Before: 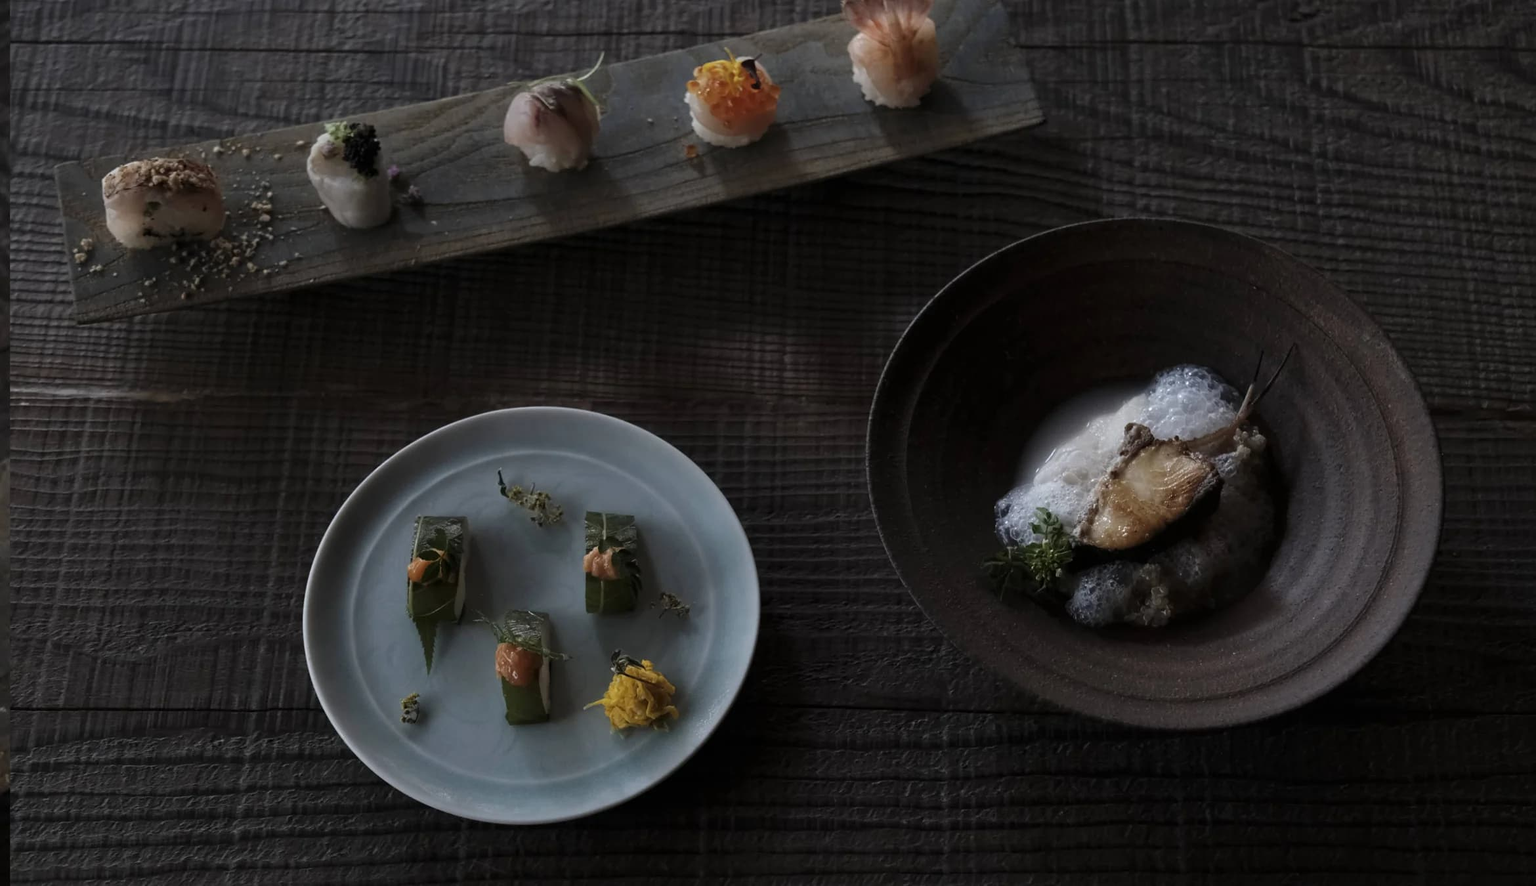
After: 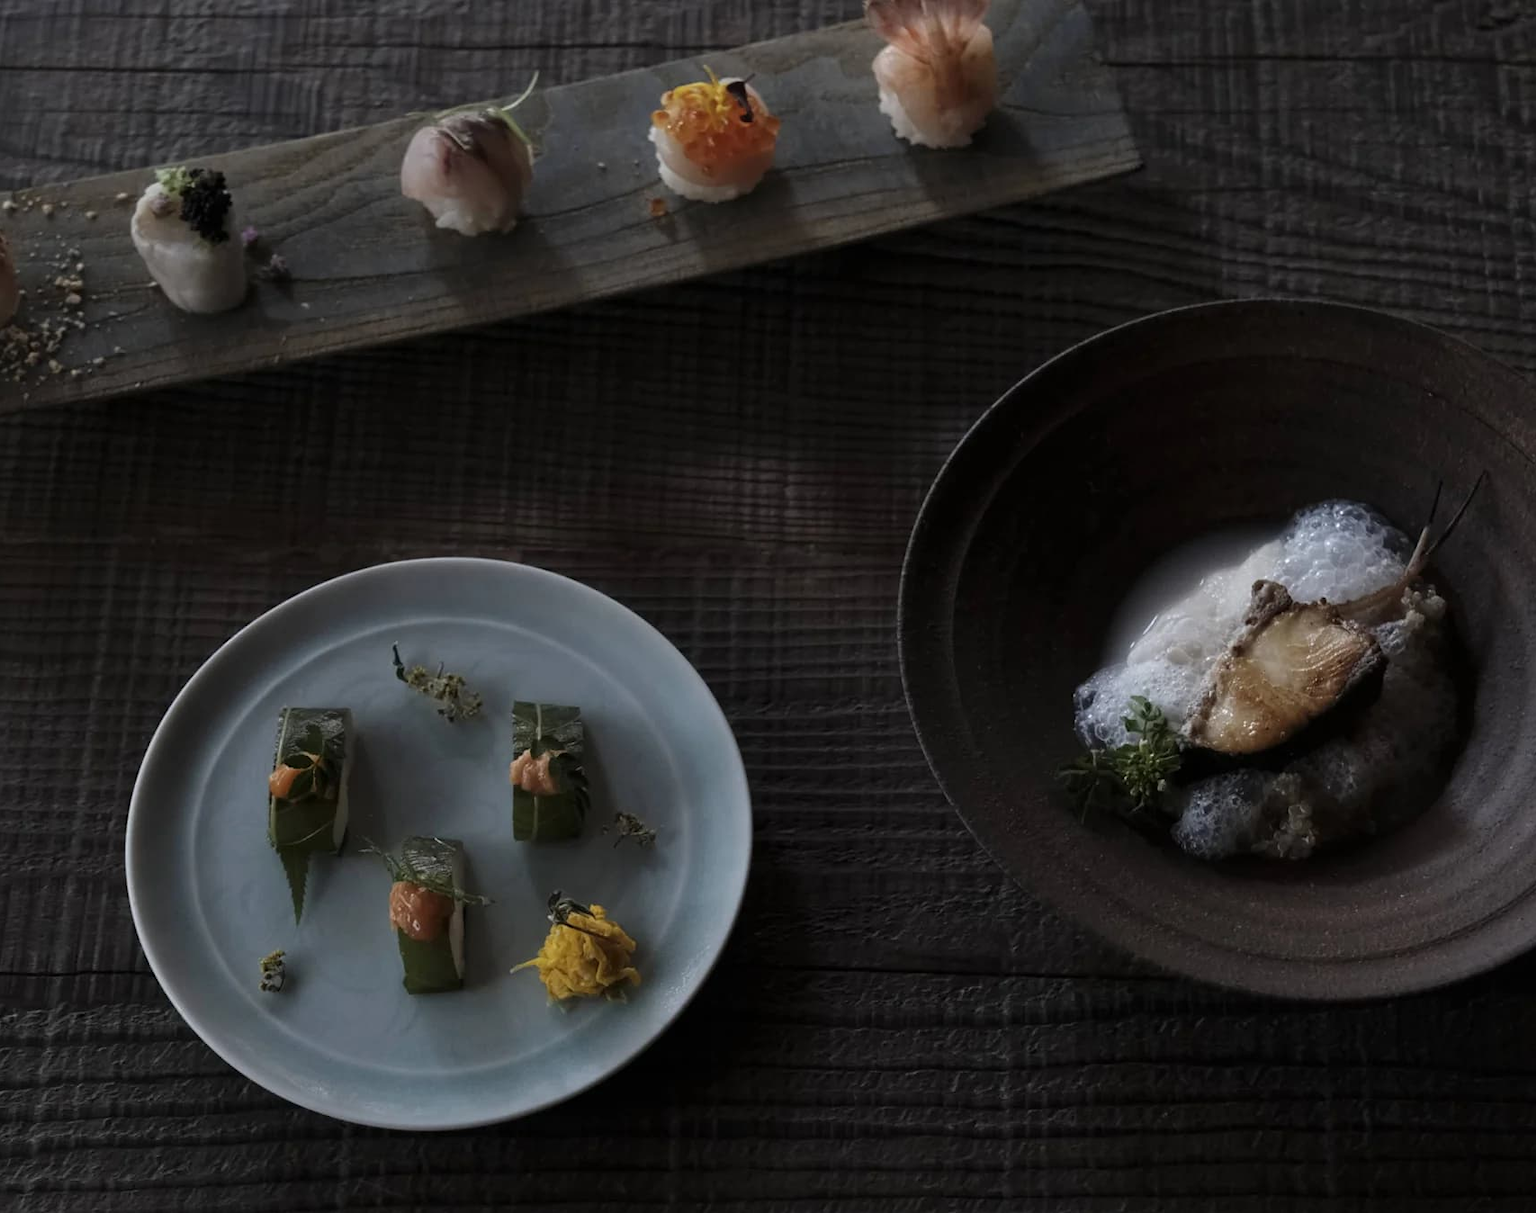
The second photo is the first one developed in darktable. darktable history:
crop: left 13.789%, right 13.242%
